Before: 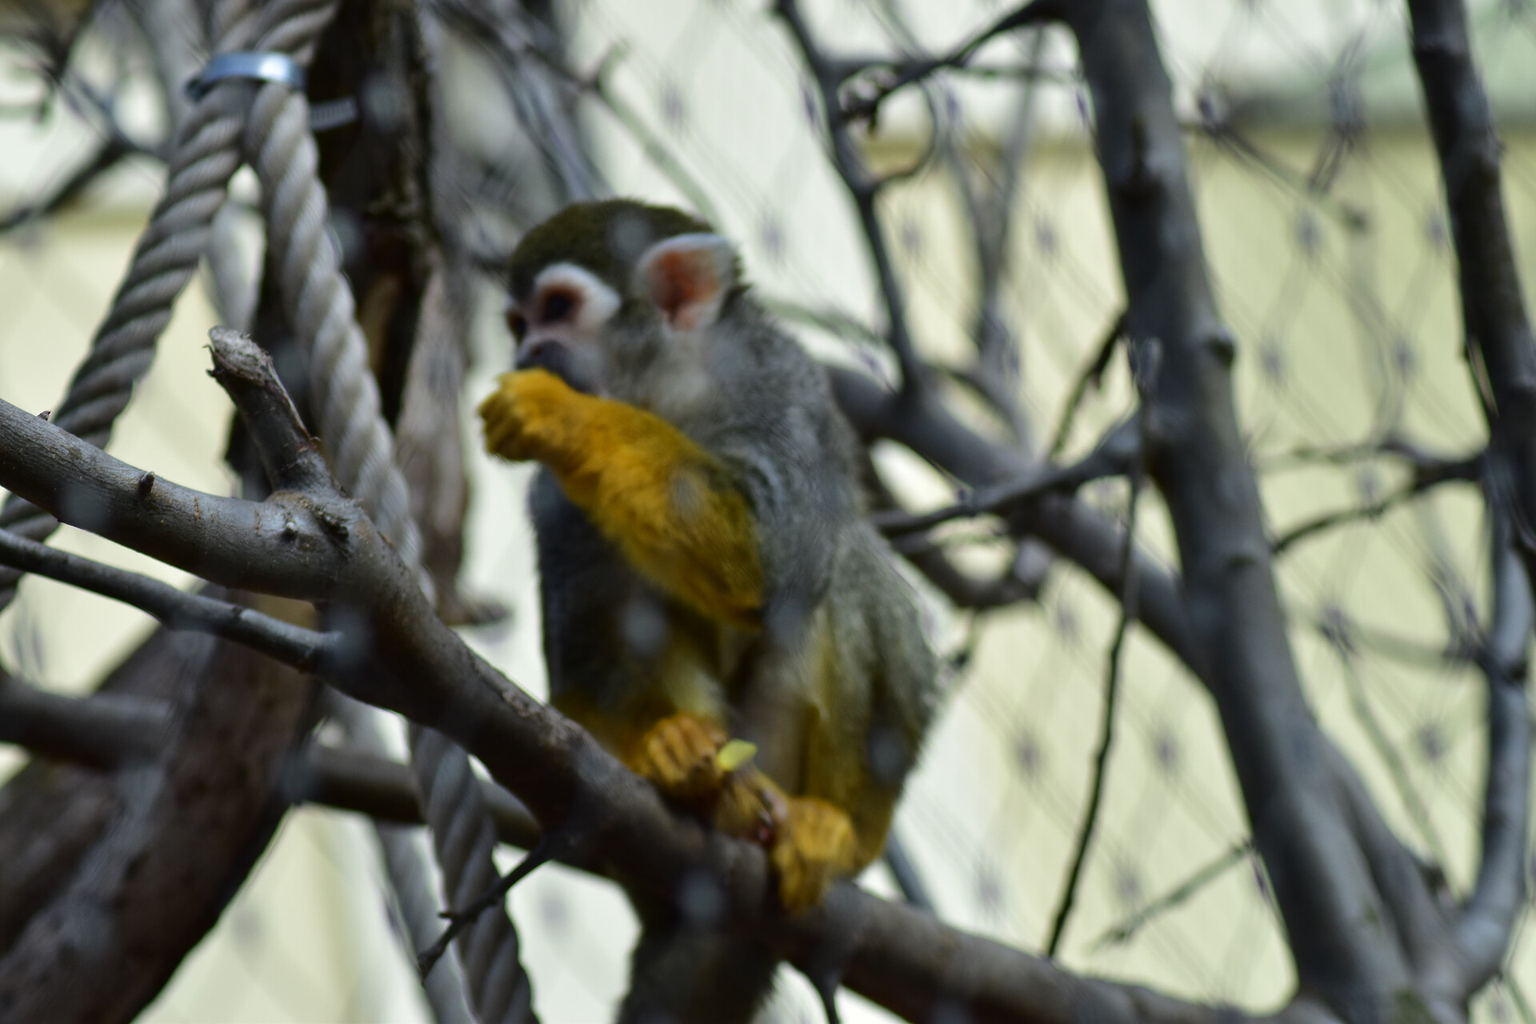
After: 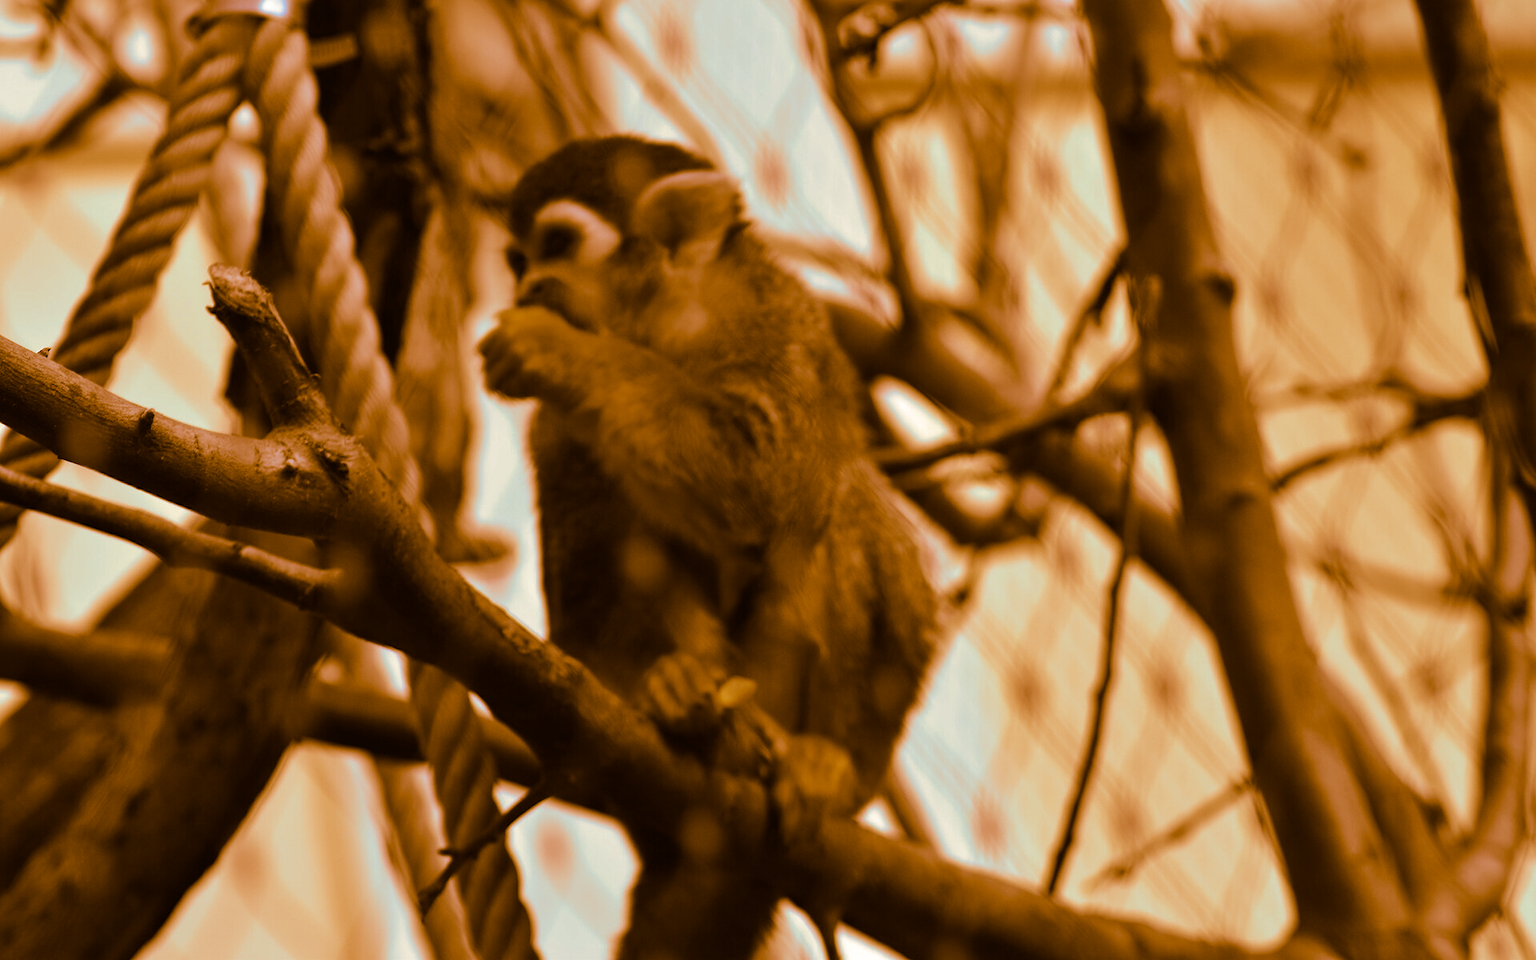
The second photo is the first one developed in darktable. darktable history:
crop and rotate: top 6.25%
velvia: on, module defaults
rgb curve: curves: ch0 [(0, 0) (0.175, 0.154) (0.785, 0.663) (1, 1)]
split-toning: shadows › hue 26°, shadows › saturation 0.92, highlights › hue 40°, highlights › saturation 0.92, balance -63, compress 0%
